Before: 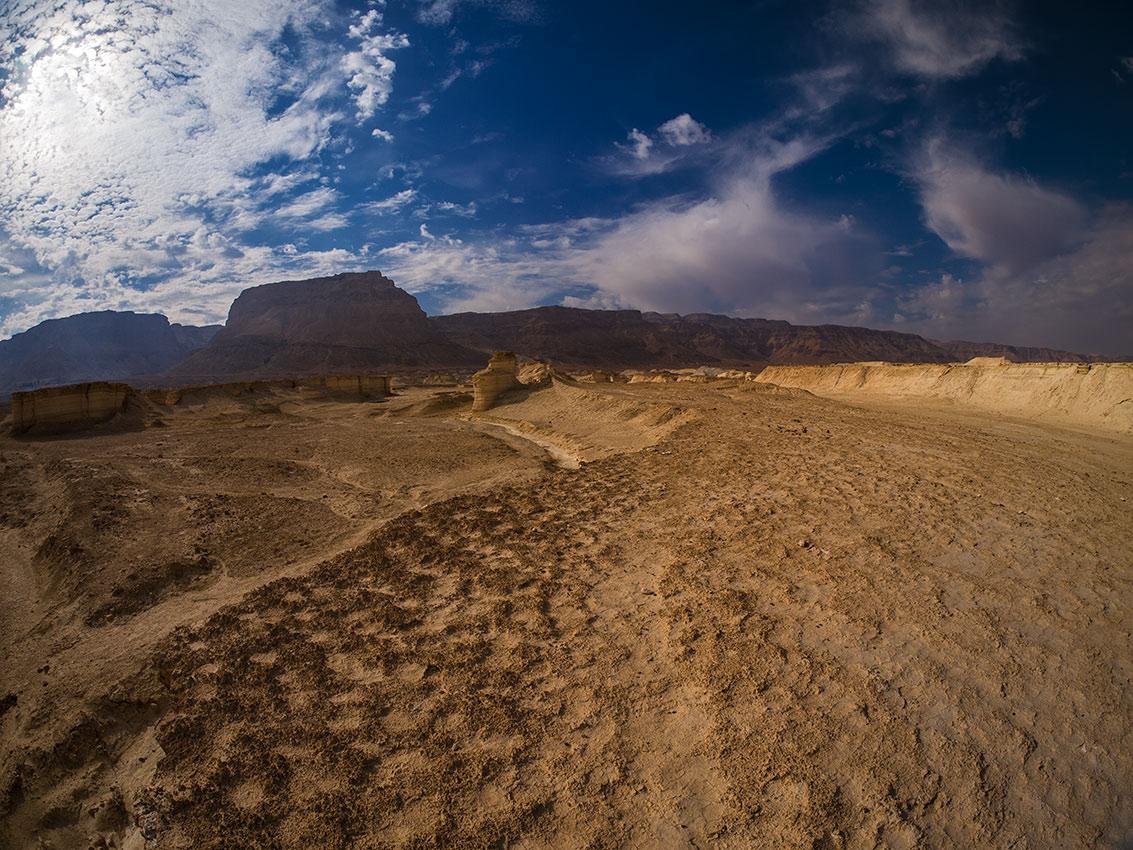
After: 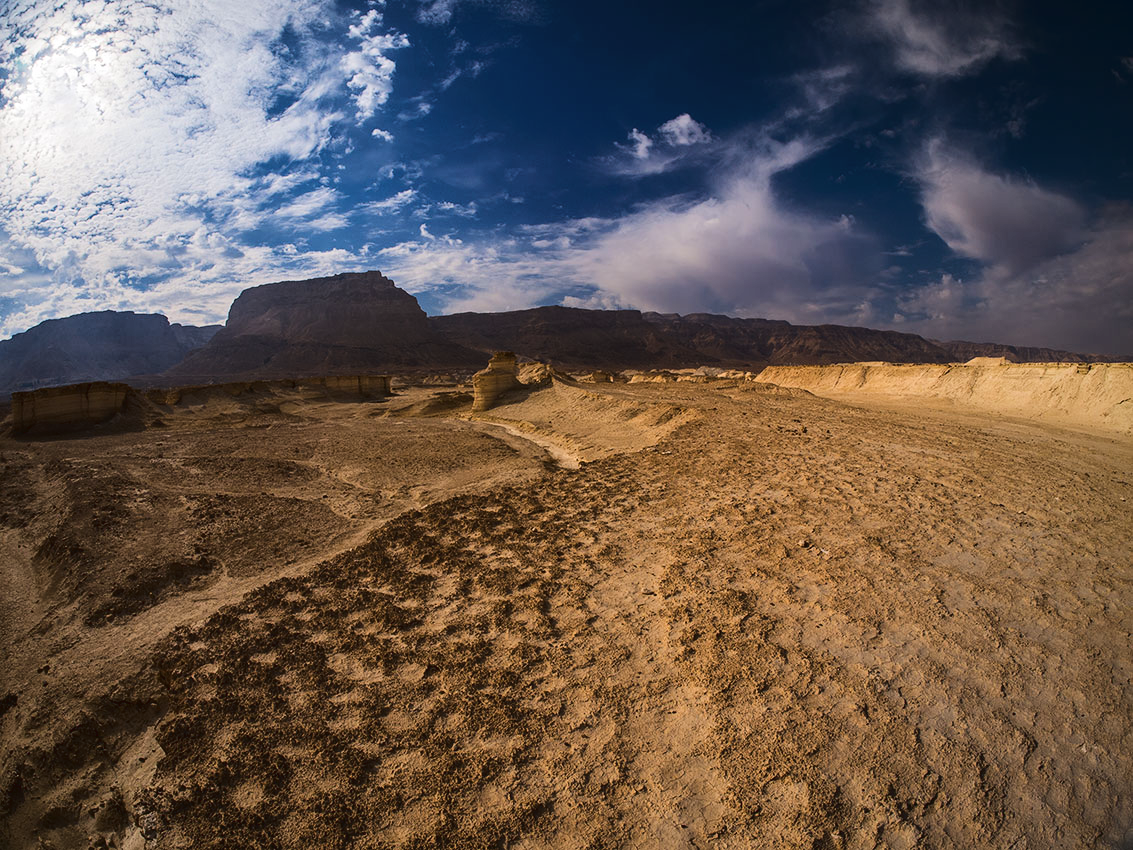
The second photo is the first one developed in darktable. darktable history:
tone curve: curves: ch0 [(0, 0) (0.003, 0.031) (0.011, 0.033) (0.025, 0.036) (0.044, 0.045) (0.069, 0.06) (0.1, 0.079) (0.136, 0.109) (0.177, 0.15) (0.224, 0.192) (0.277, 0.262) (0.335, 0.347) (0.399, 0.433) (0.468, 0.528) (0.543, 0.624) (0.623, 0.705) (0.709, 0.788) (0.801, 0.865) (0.898, 0.933) (1, 1)], color space Lab, linked channels, preserve colors none
